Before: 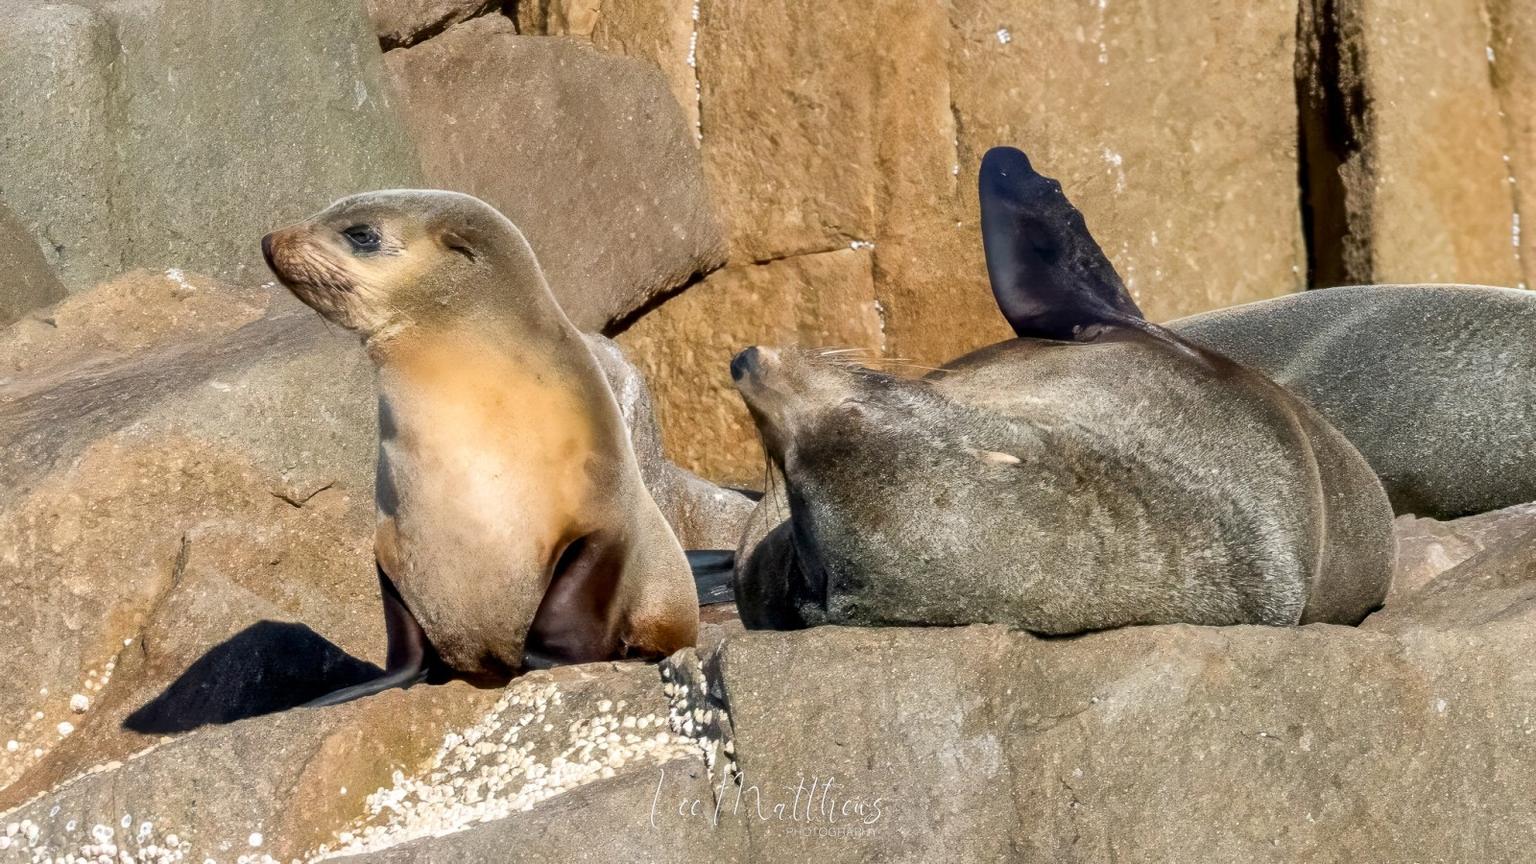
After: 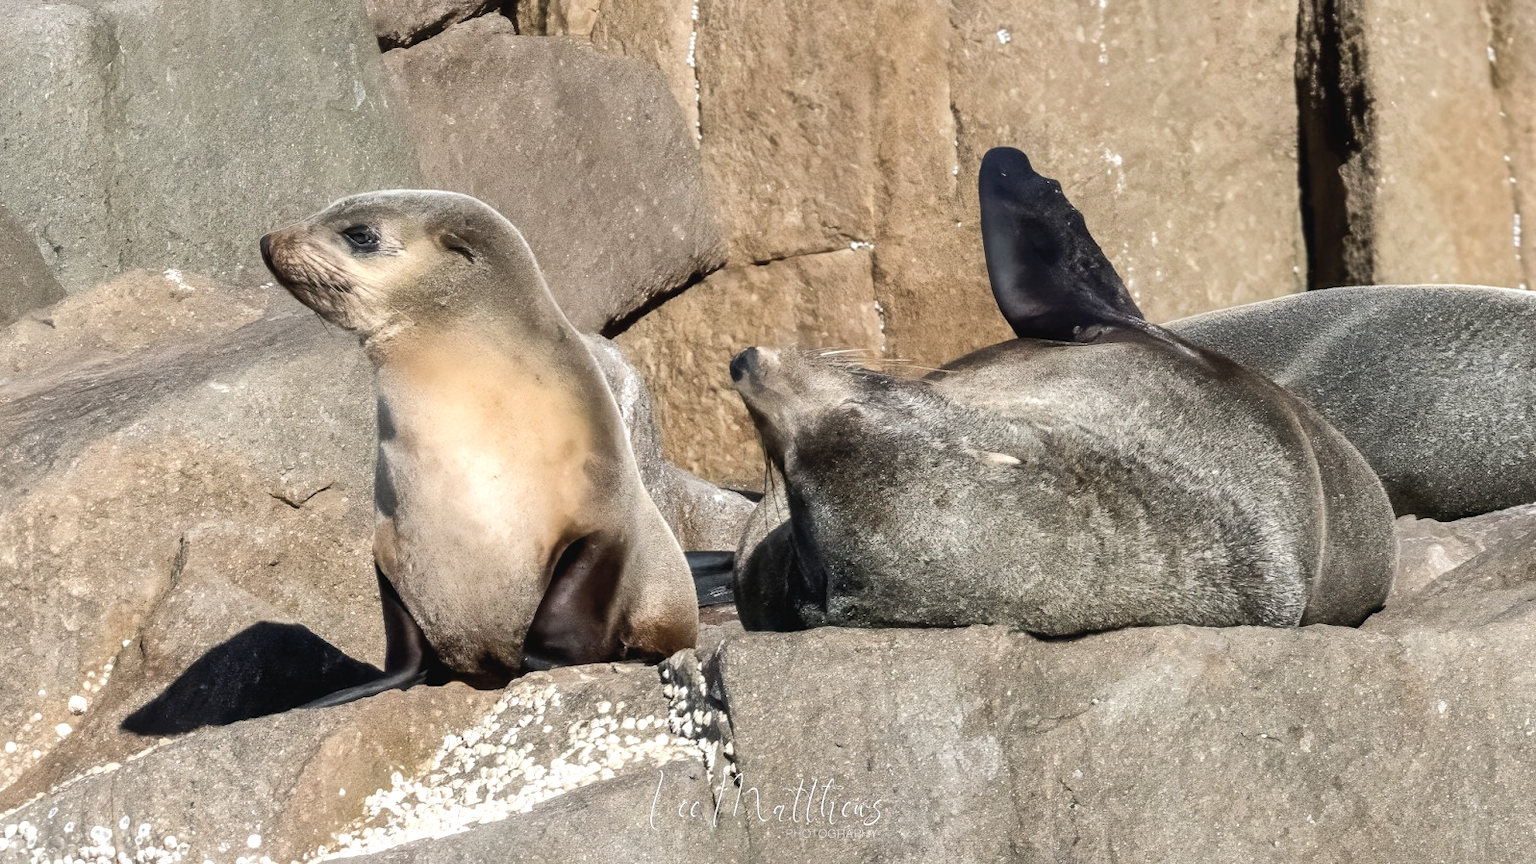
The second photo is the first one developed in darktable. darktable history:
crop and rotate: left 0.147%, bottom 0.013%
tone equalizer: -8 EV -0.454 EV, -7 EV -0.386 EV, -6 EV -0.321 EV, -5 EV -0.216 EV, -3 EV 0.245 EV, -2 EV 0.315 EV, -1 EV 0.389 EV, +0 EV 0.392 EV, edges refinement/feathering 500, mask exposure compensation -1.57 EV, preserve details no
contrast brightness saturation: contrast -0.064, saturation -0.405
